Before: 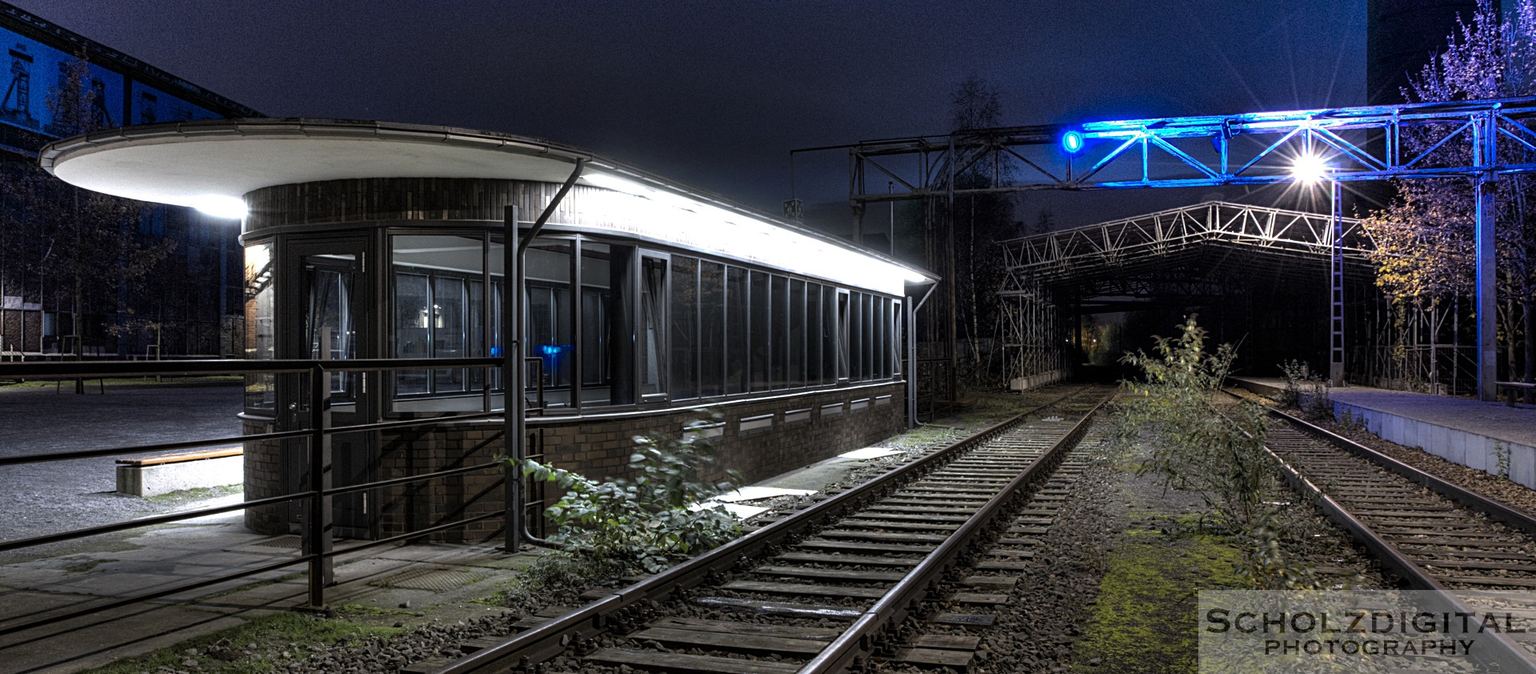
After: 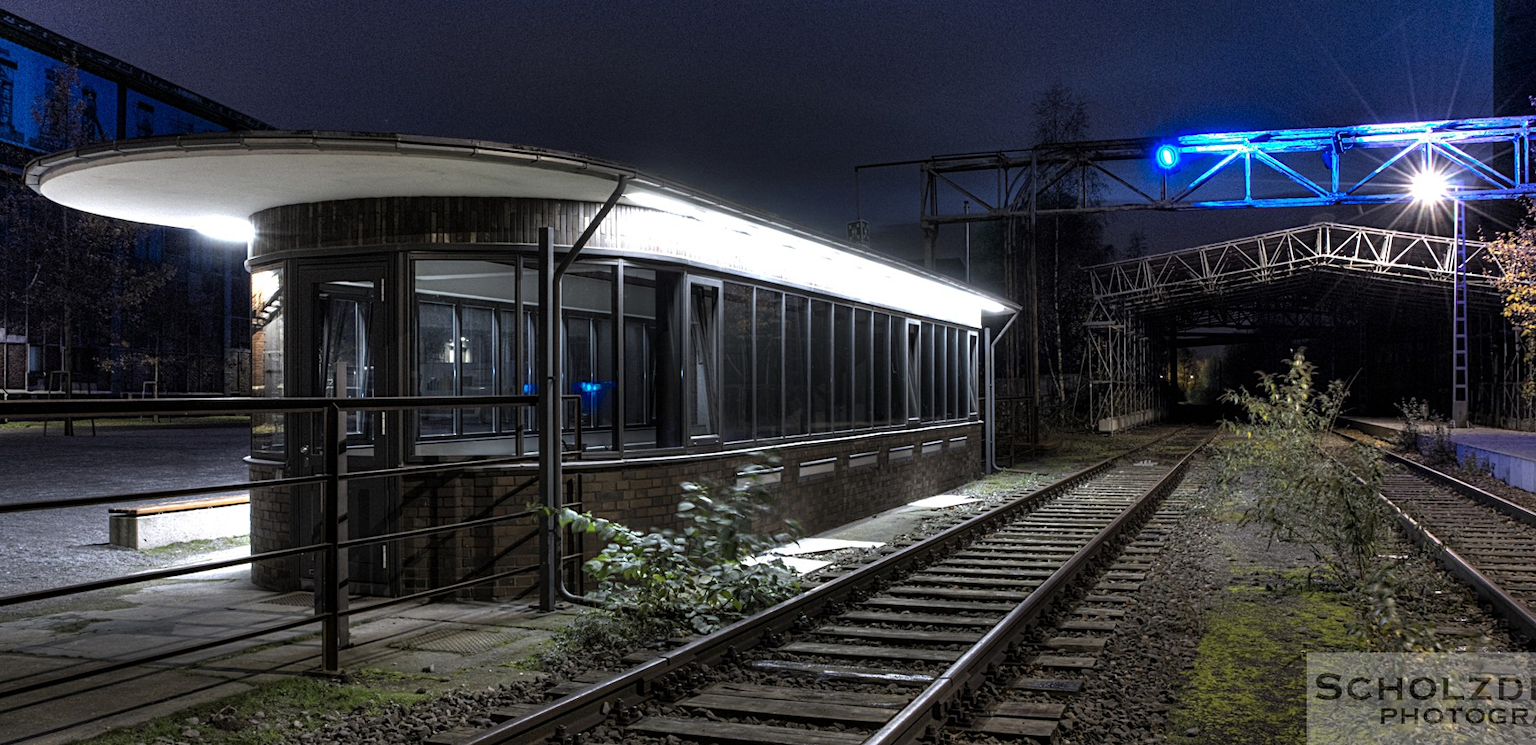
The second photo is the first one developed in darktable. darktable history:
crop and rotate: left 1.171%, right 8.45%
